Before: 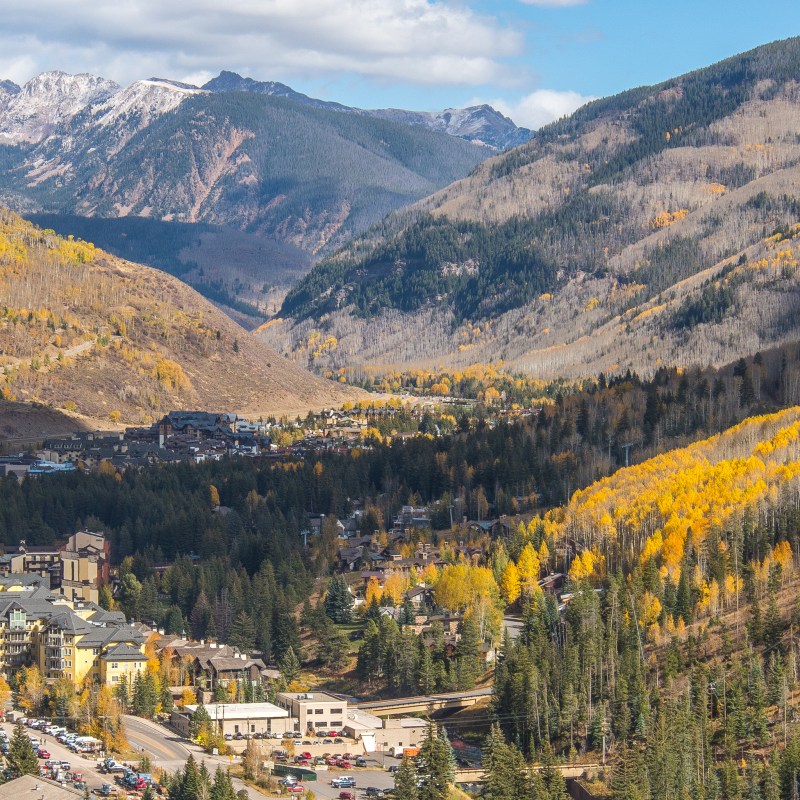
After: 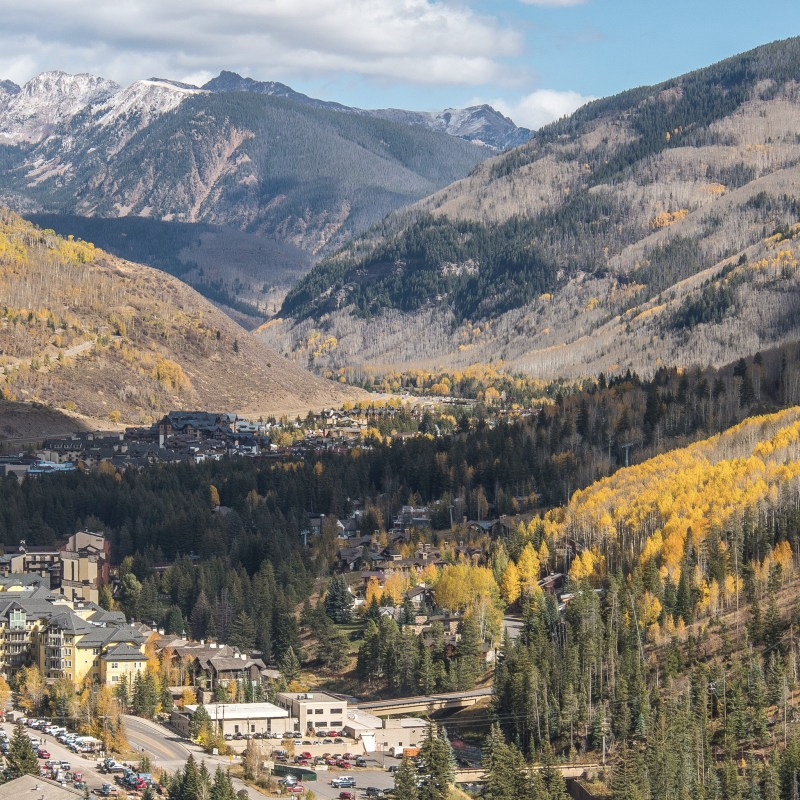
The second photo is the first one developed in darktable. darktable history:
contrast brightness saturation: contrast 0.056, brightness -0.008, saturation -0.237
